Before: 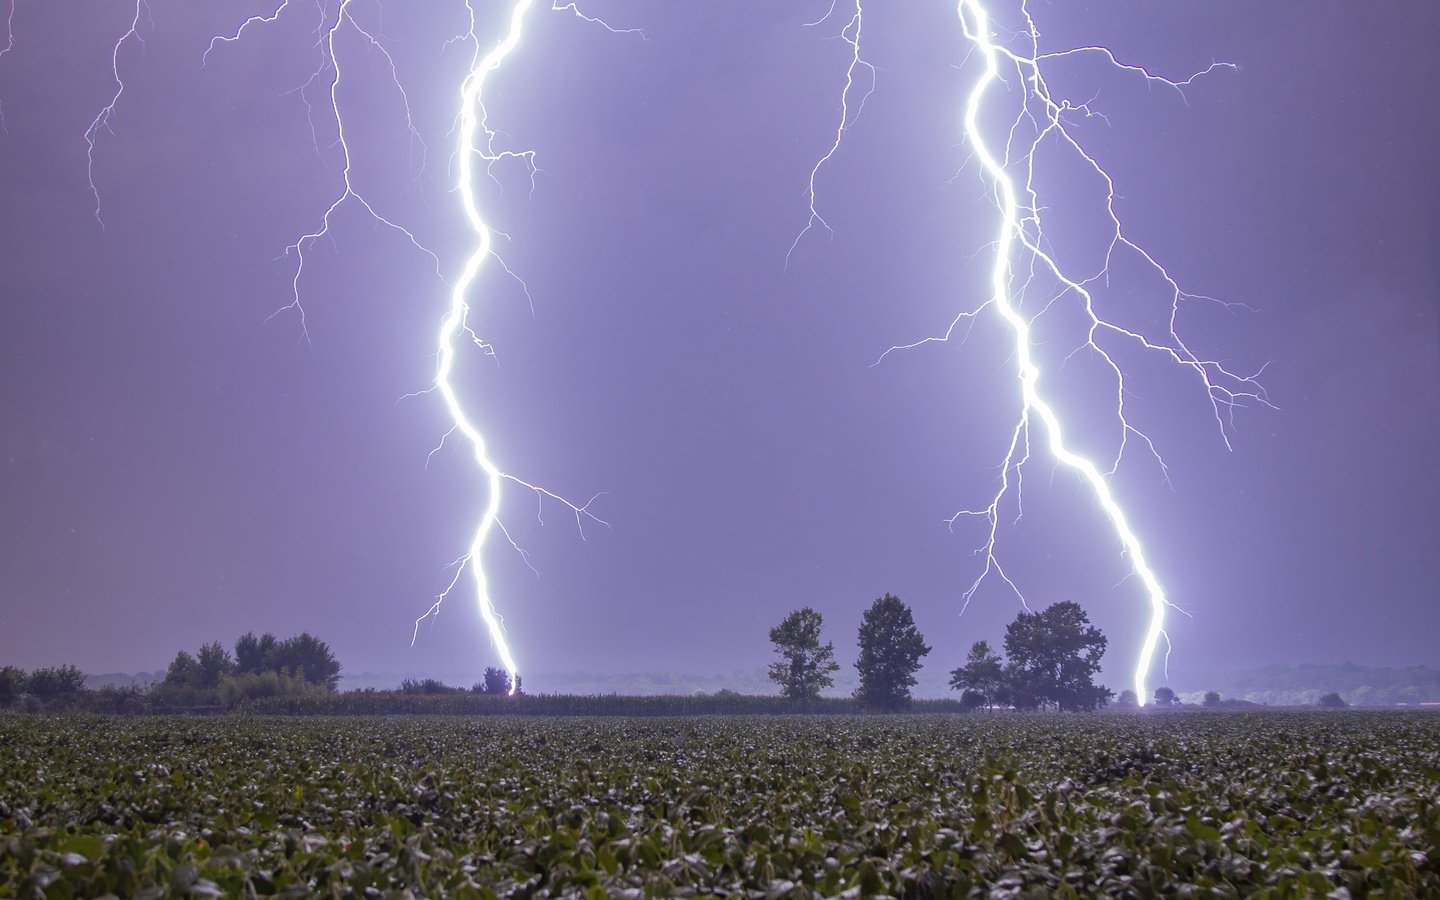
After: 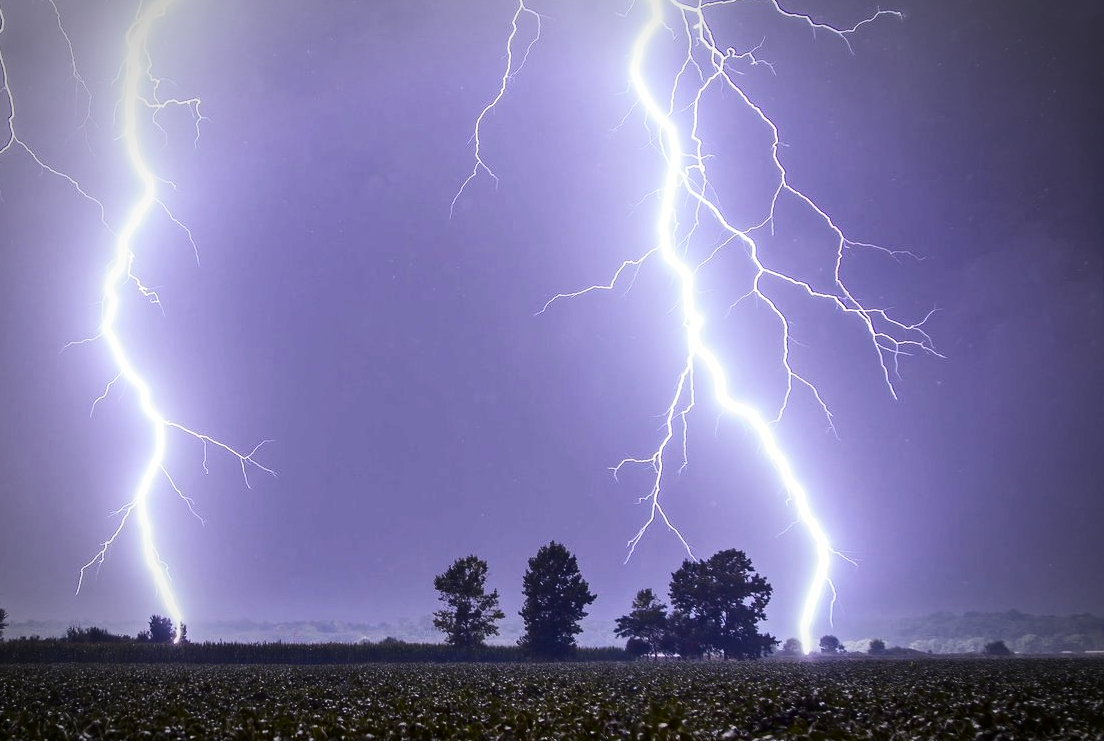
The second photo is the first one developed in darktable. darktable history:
vignetting: automatic ratio true
contrast brightness saturation: contrast 0.332, brightness -0.075, saturation 0.173
crop: left 23.319%, top 5.824%, bottom 11.799%
